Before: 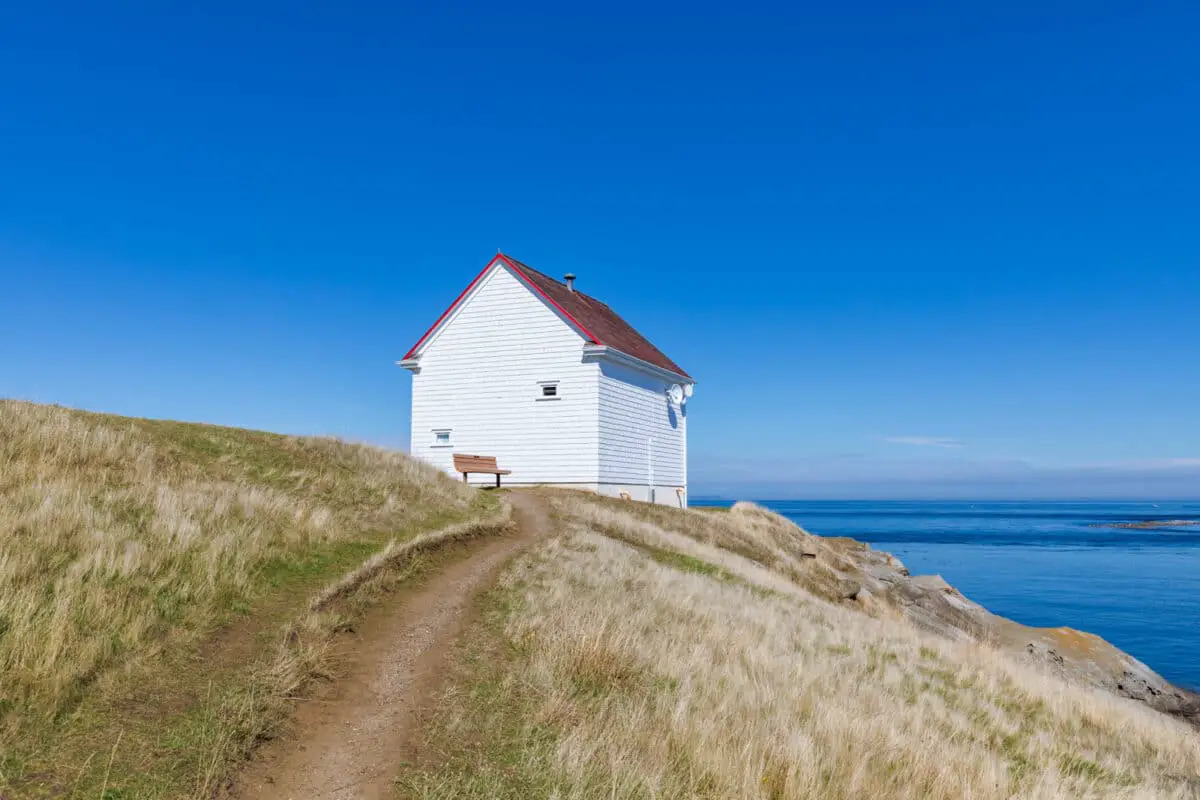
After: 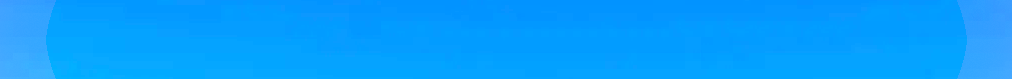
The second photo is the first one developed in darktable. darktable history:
haze removal: compatibility mode true, adaptive false
exposure: black level correction 0, exposure 1.5 EV, compensate highlight preservation false
crop and rotate: left 9.644%, top 9.491%, right 6.021%, bottom 80.509%
vignetting: fall-off start 91%, fall-off radius 39.39%, brightness -0.182, saturation -0.3, width/height ratio 1.219, shape 1.3, dithering 8-bit output, unbound false
white balance: emerald 1
